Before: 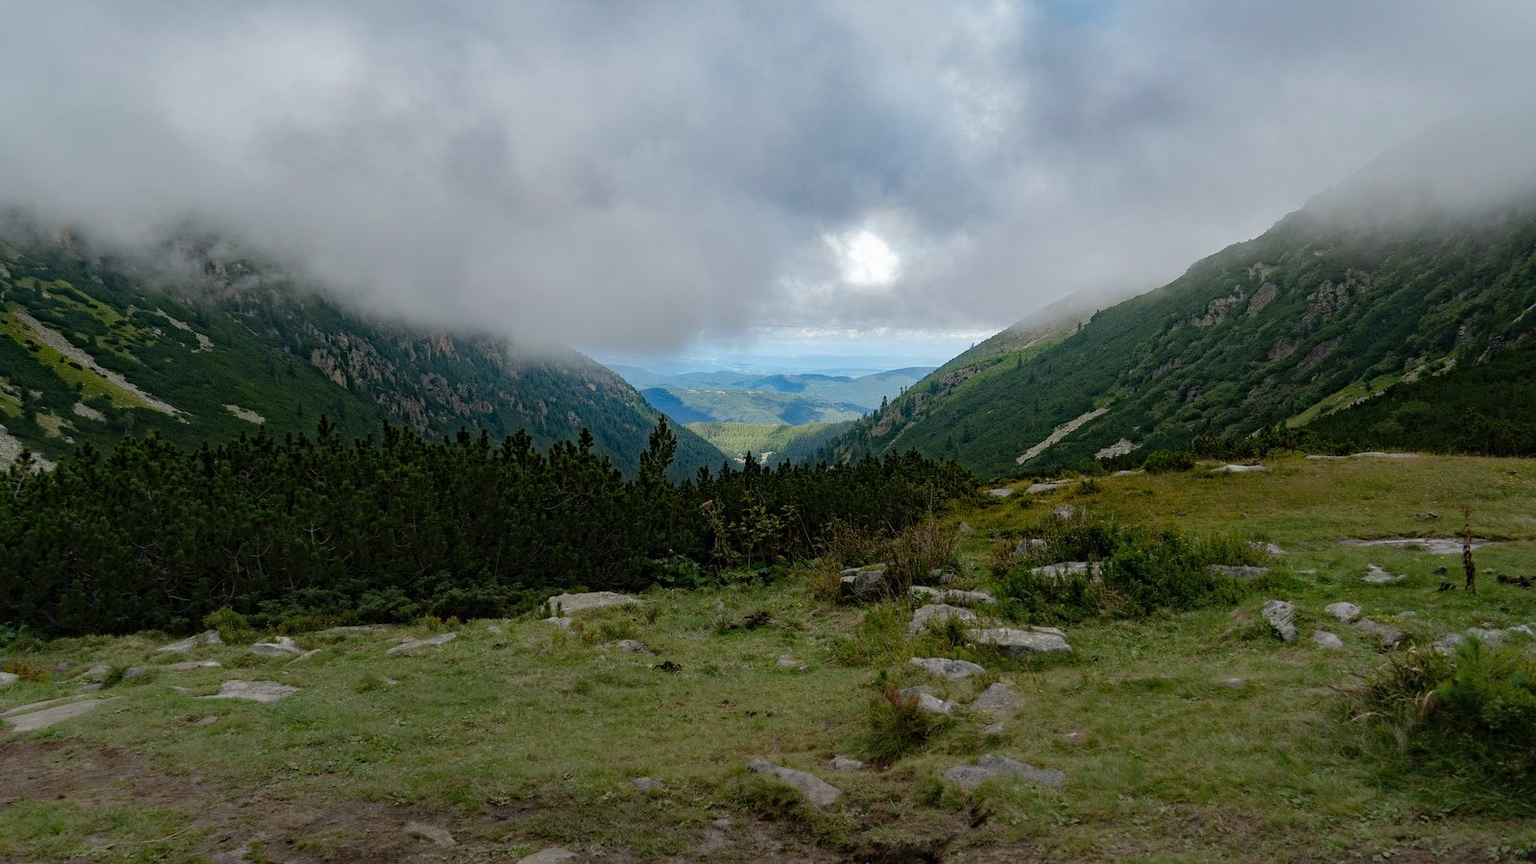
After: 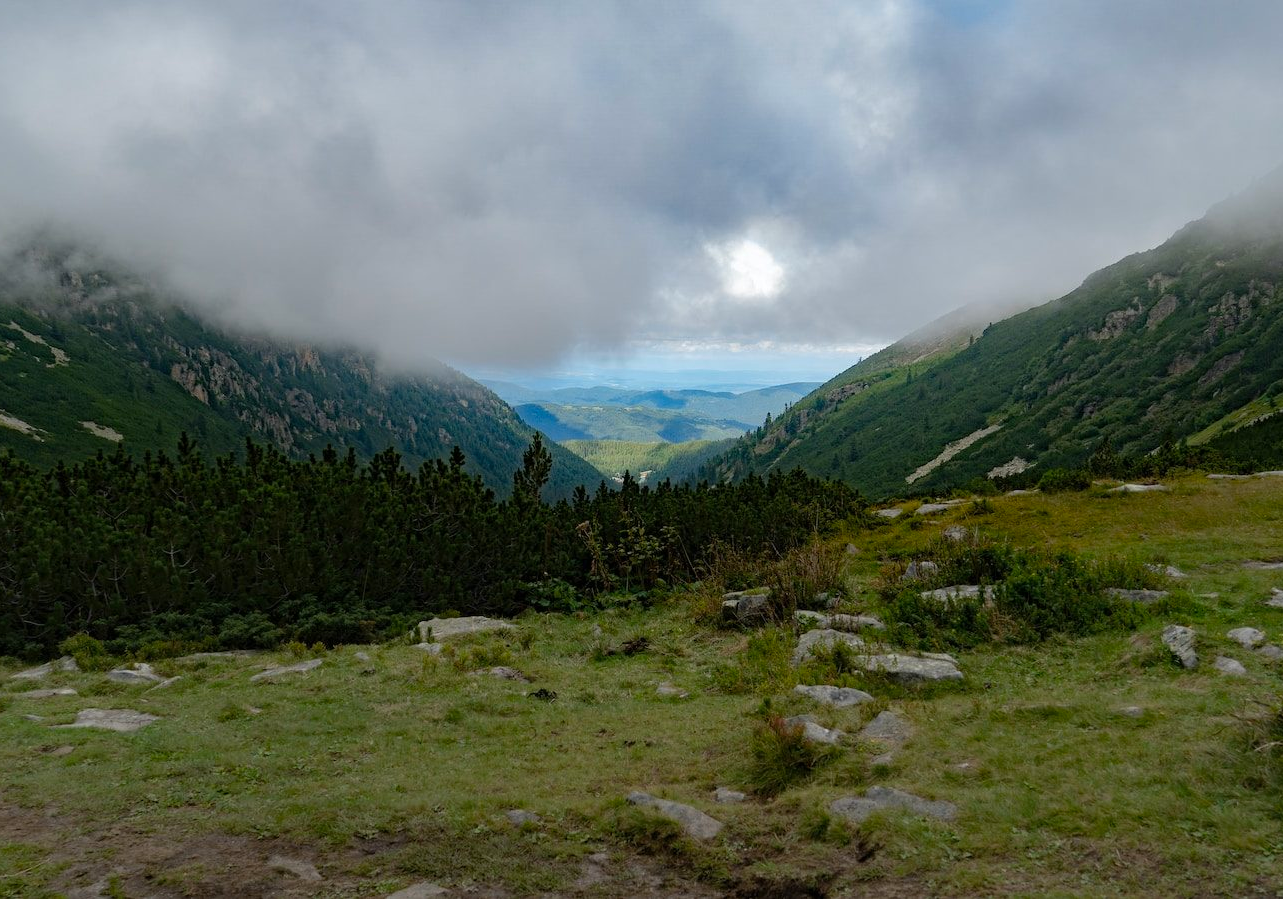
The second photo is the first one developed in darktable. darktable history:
color balance: output saturation 110%
crop and rotate: left 9.597%, right 10.195%
